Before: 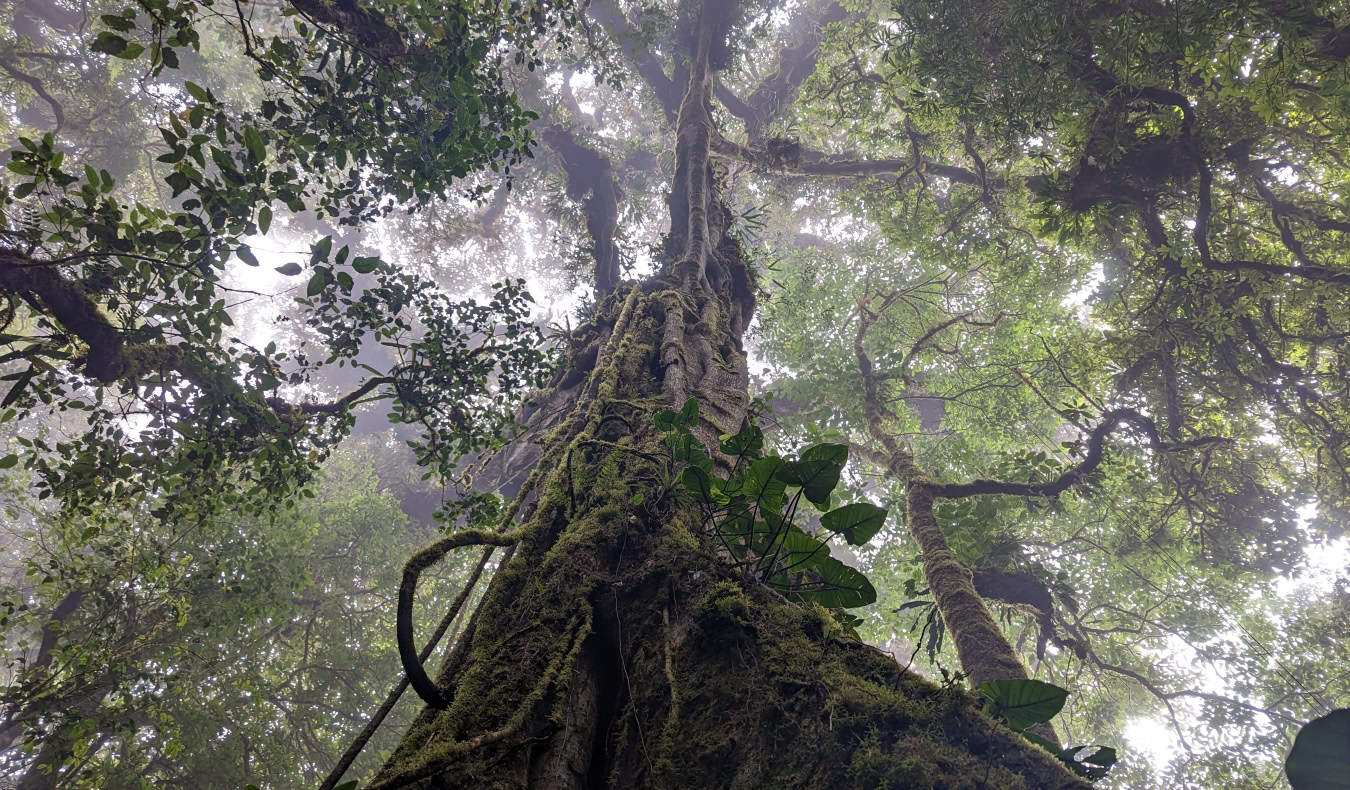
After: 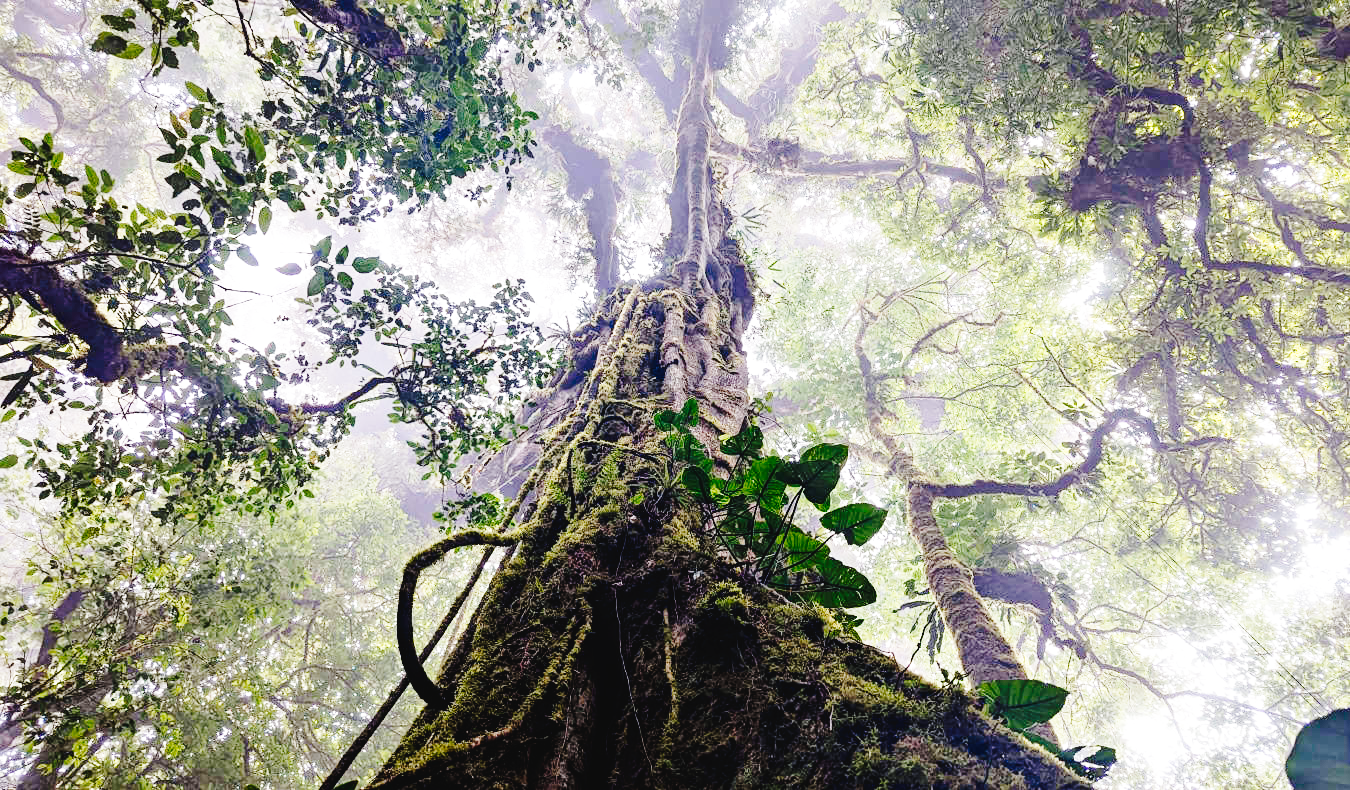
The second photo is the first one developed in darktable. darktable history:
base curve: curves: ch0 [(0, 0.003) (0.001, 0.002) (0.006, 0.004) (0.02, 0.022) (0.048, 0.086) (0.094, 0.234) (0.162, 0.431) (0.258, 0.629) (0.385, 0.8) (0.548, 0.918) (0.751, 0.988) (1, 1)], preserve colors none
tone curve: curves: ch0 [(0, 0) (0.003, 0.03) (0.011, 0.032) (0.025, 0.035) (0.044, 0.038) (0.069, 0.041) (0.1, 0.058) (0.136, 0.091) (0.177, 0.133) (0.224, 0.181) (0.277, 0.268) (0.335, 0.363) (0.399, 0.461) (0.468, 0.554) (0.543, 0.633) (0.623, 0.709) (0.709, 0.784) (0.801, 0.869) (0.898, 0.938) (1, 1)], preserve colors none
